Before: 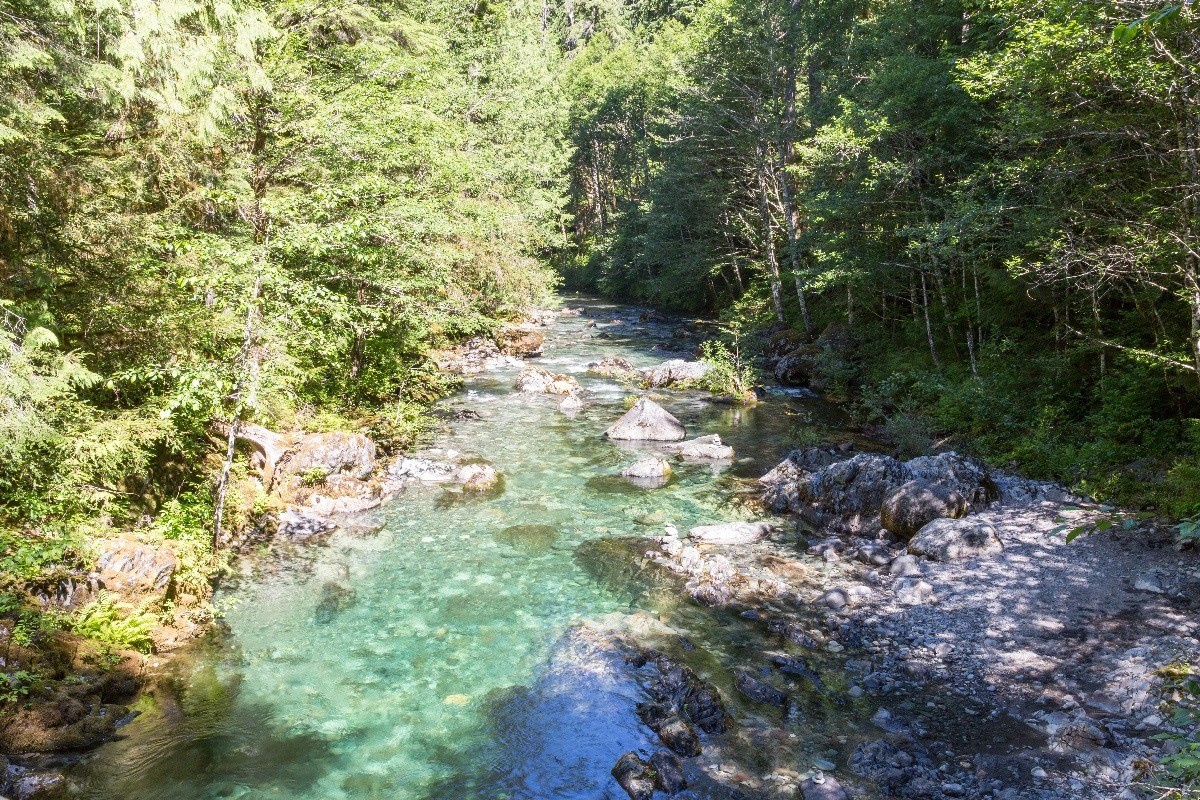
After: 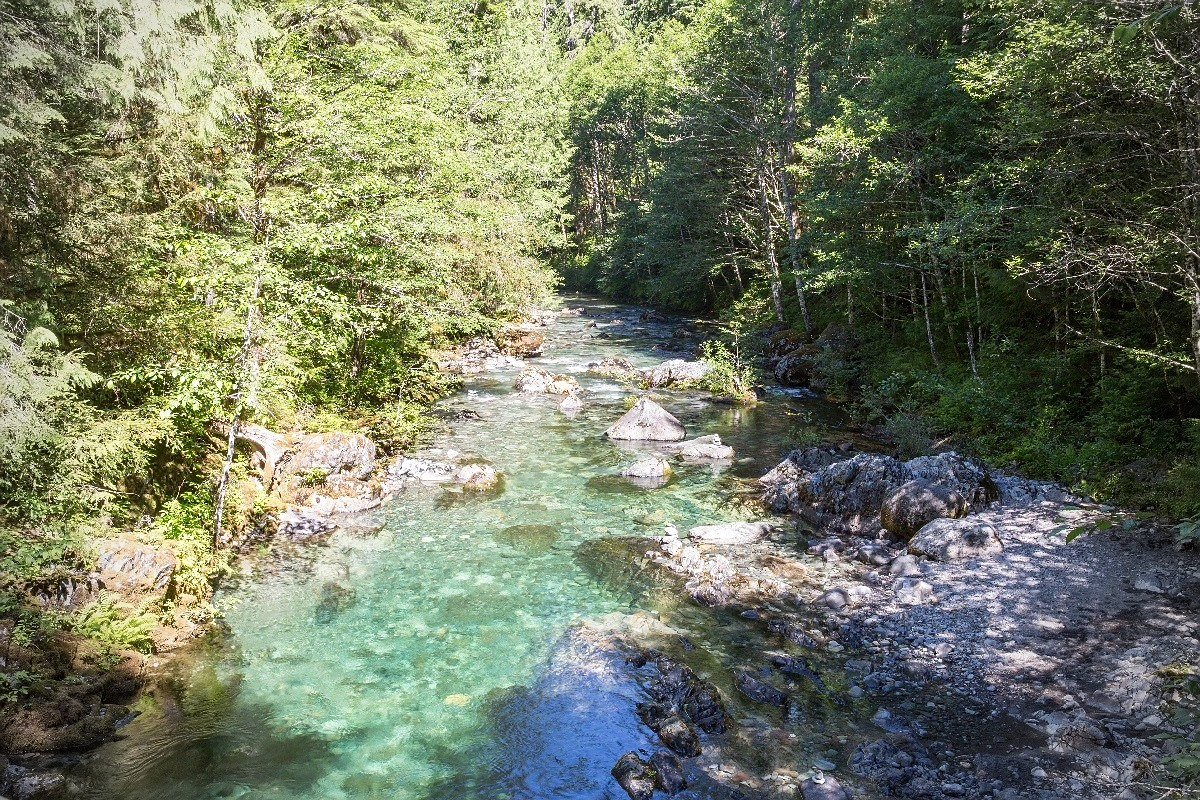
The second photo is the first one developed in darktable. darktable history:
sharpen: radius 1
vignetting: fall-off start 74.49%, fall-off radius 65.9%, brightness -0.628, saturation -0.68
